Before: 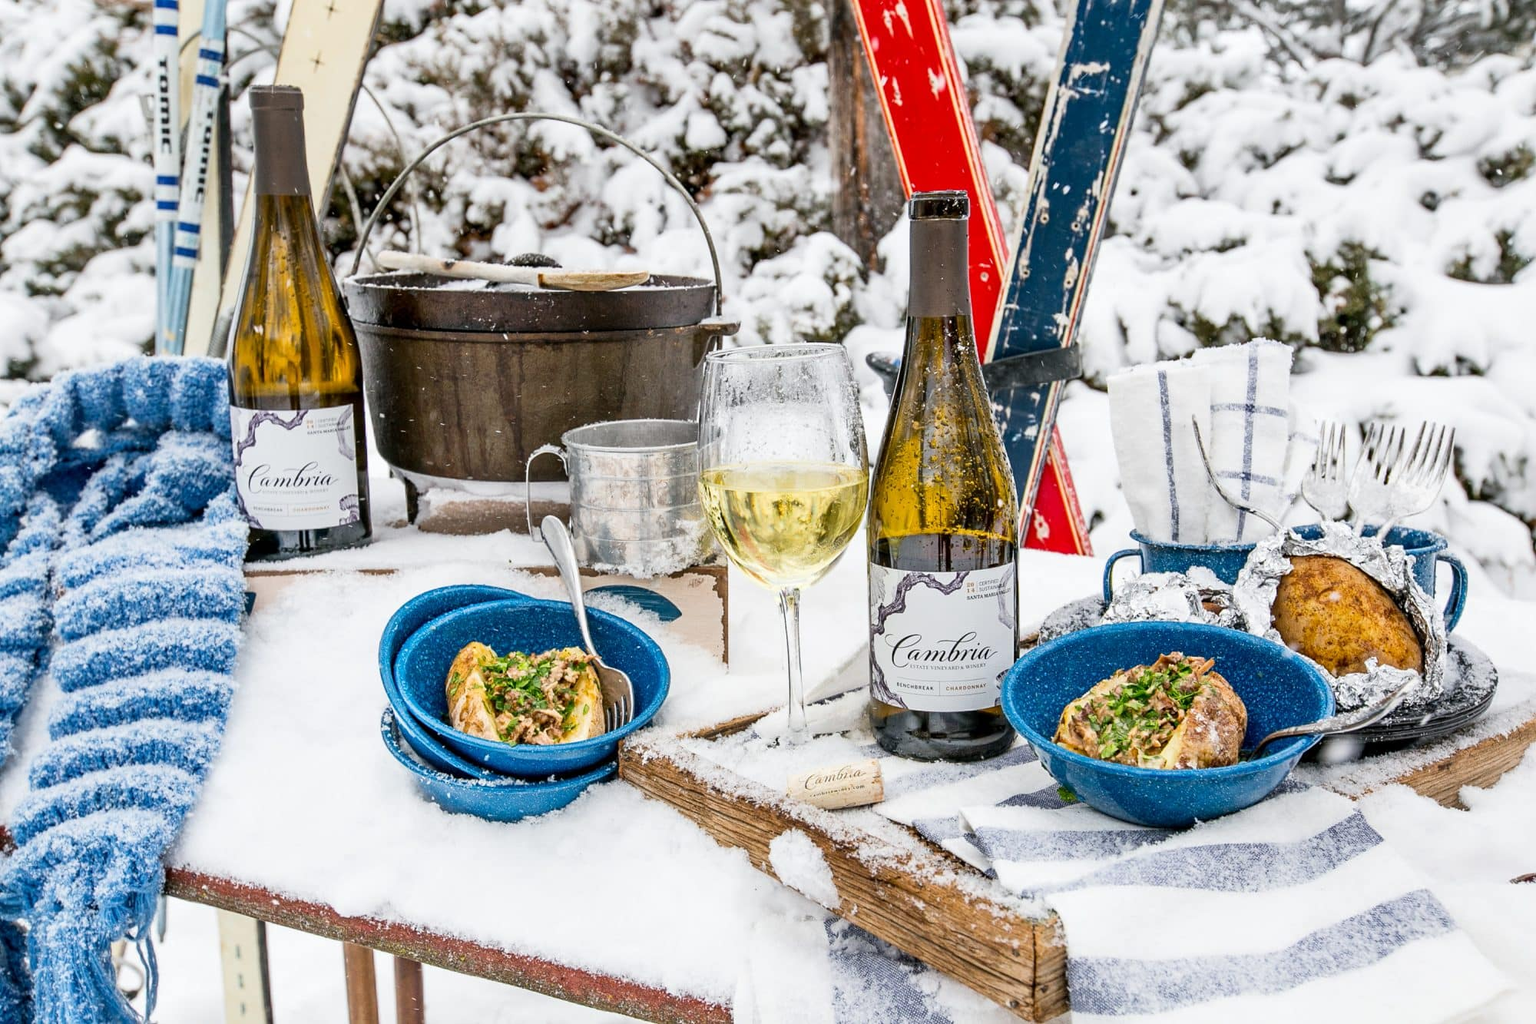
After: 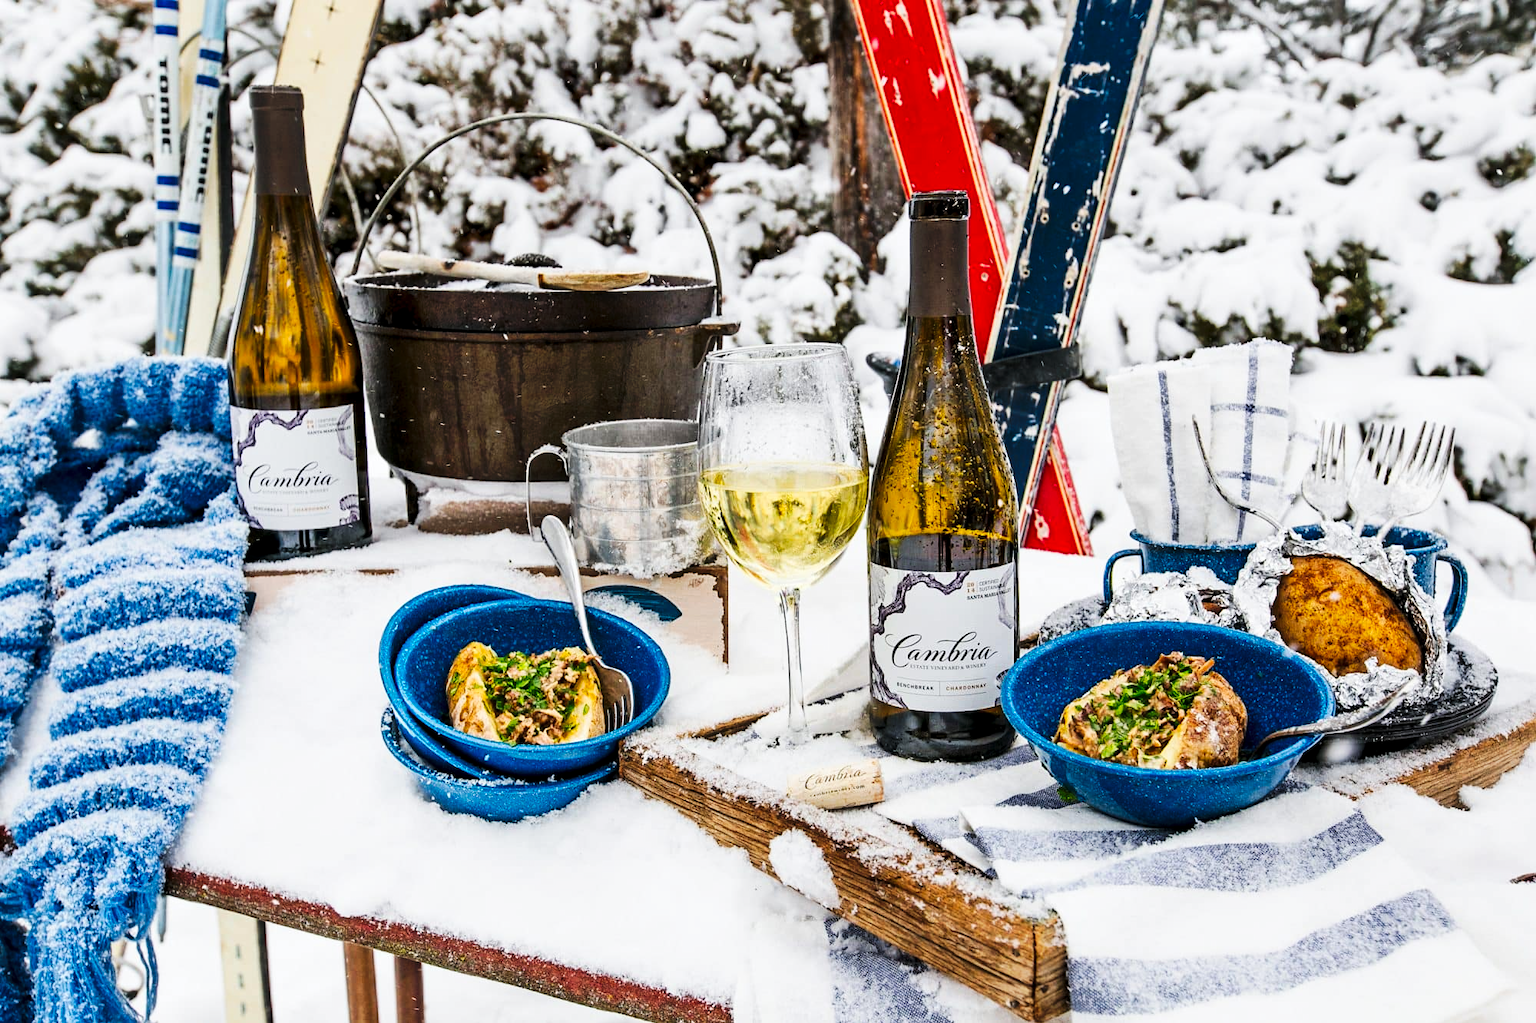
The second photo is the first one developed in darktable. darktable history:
tone equalizer: on, module defaults
tone curve: curves: ch0 [(0, 0) (0.003, 0) (0.011, 0) (0.025, 0) (0.044, 0.006) (0.069, 0.024) (0.1, 0.038) (0.136, 0.052) (0.177, 0.08) (0.224, 0.112) (0.277, 0.145) (0.335, 0.206) (0.399, 0.284) (0.468, 0.372) (0.543, 0.477) (0.623, 0.593) (0.709, 0.717) (0.801, 0.815) (0.898, 0.92) (1, 1)], preserve colors none
